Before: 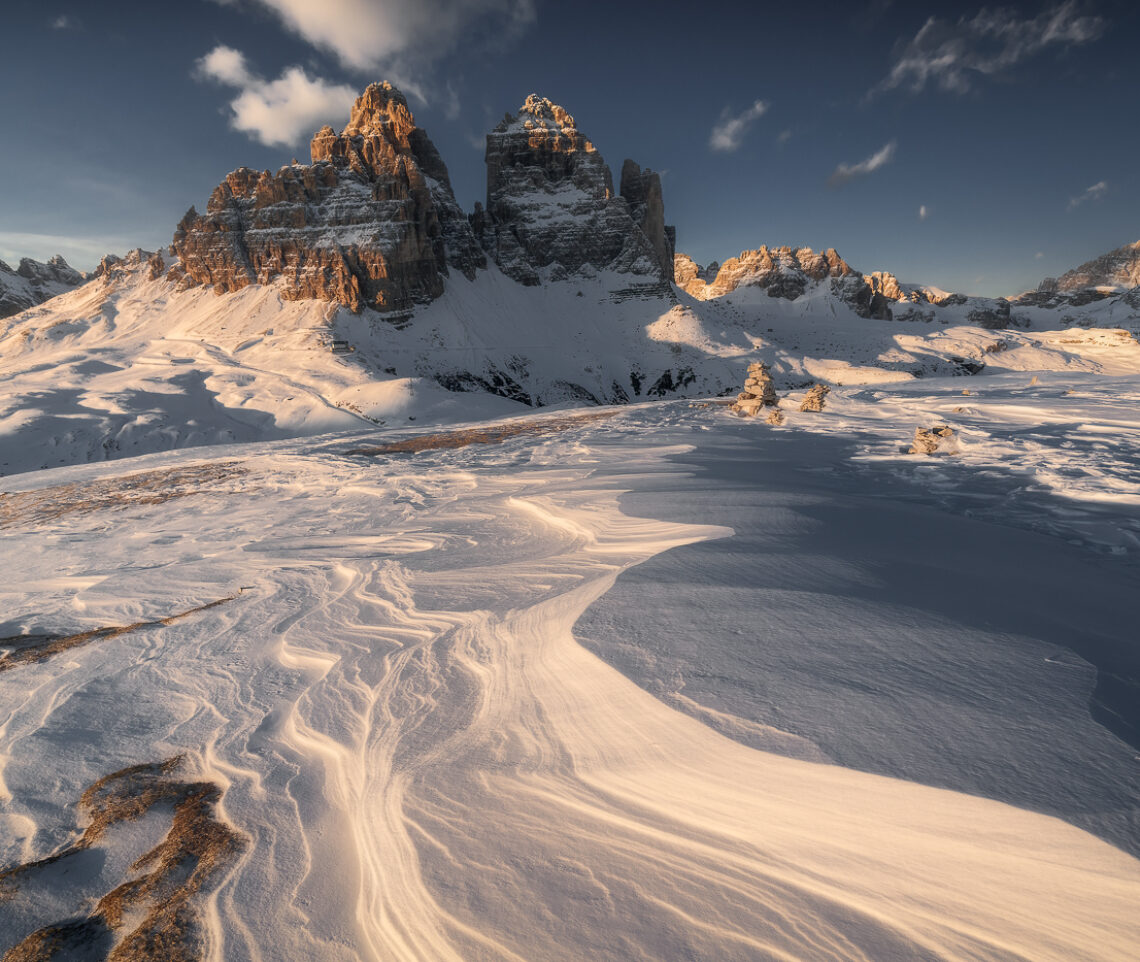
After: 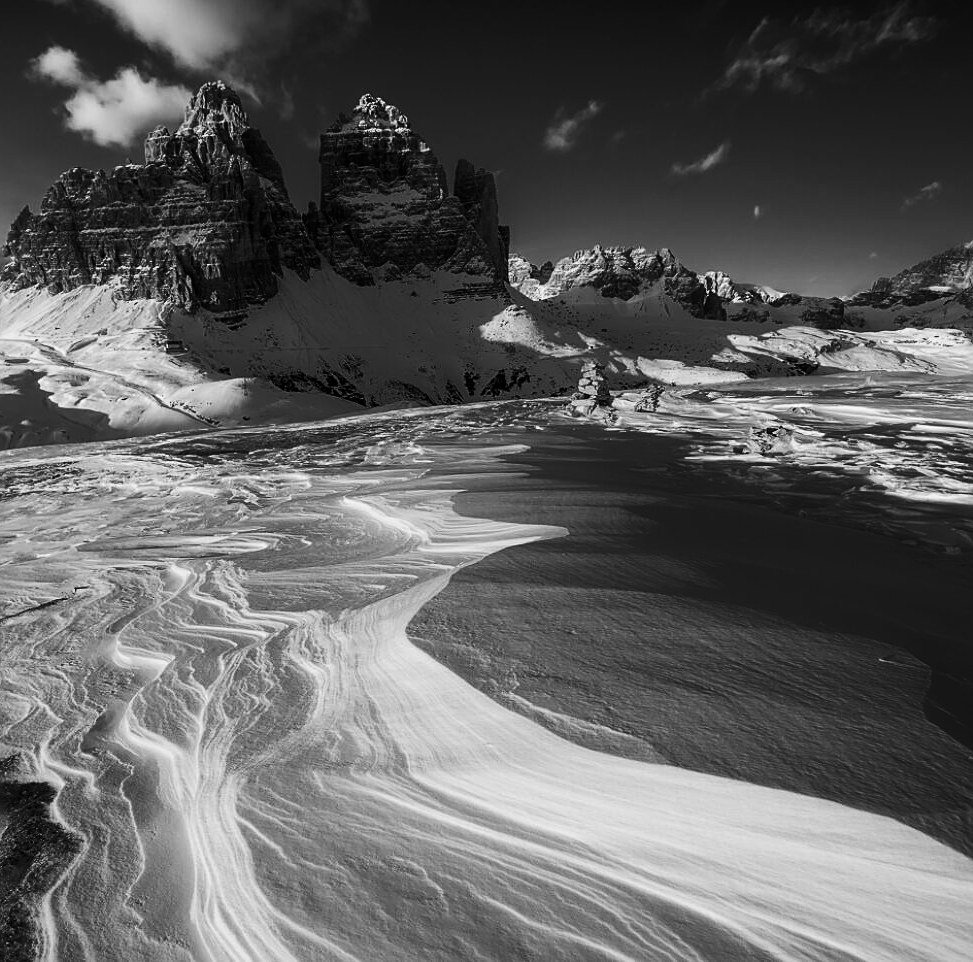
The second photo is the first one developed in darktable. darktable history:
monochrome: on, module defaults
crop and rotate: left 14.584%
sharpen: on, module defaults
contrast brightness saturation: contrast 0.19, brightness -0.24, saturation 0.11
